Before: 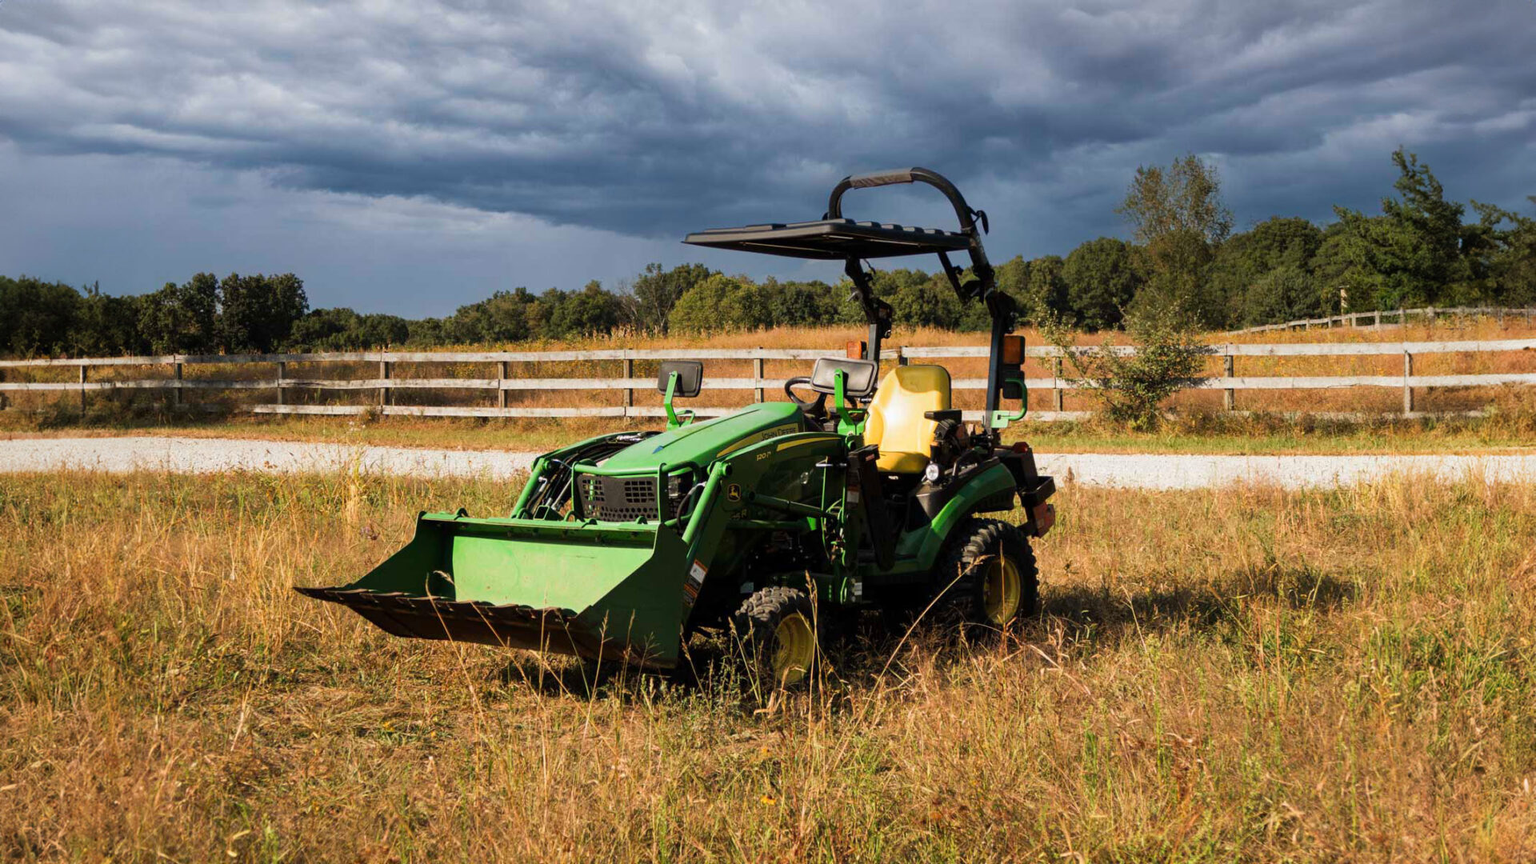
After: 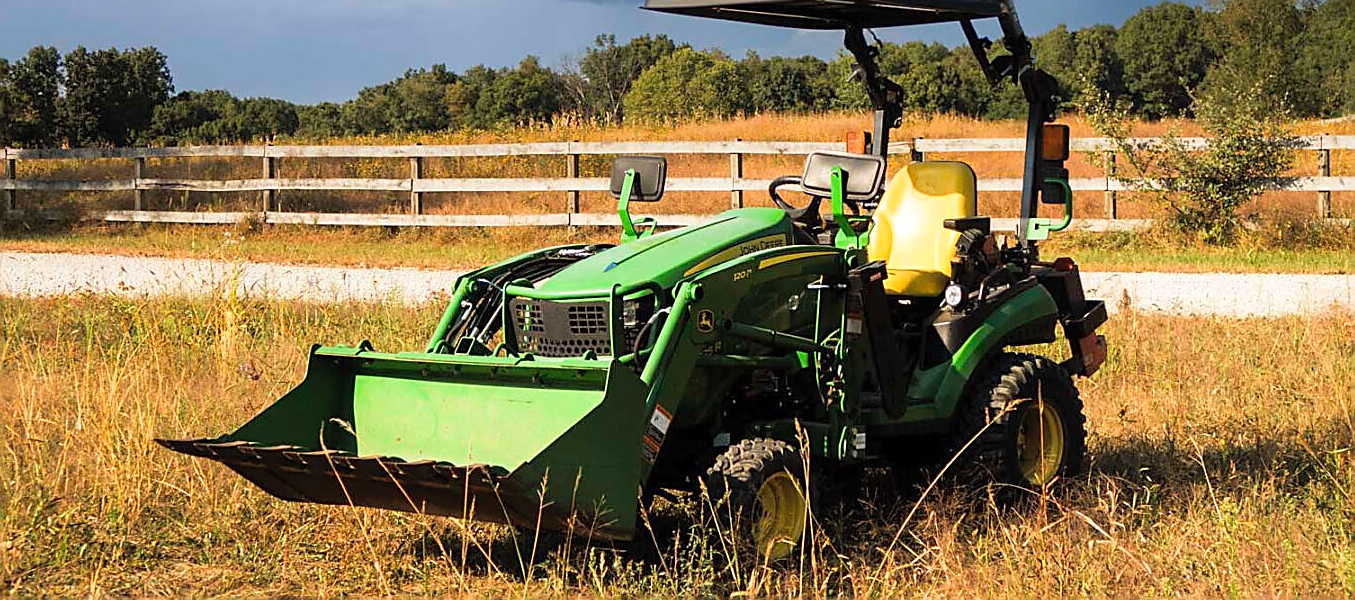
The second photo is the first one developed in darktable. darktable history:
shadows and highlights: shadows -12.91, white point adjustment 4.09, highlights 27.07
crop: left 11.093%, top 27.336%, right 18.311%, bottom 17.067%
exposure: compensate highlight preservation false
sharpen: radius 1.395, amount 1.261, threshold 0.747
contrast brightness saturation: brightness 0.093, saturation 0.195
